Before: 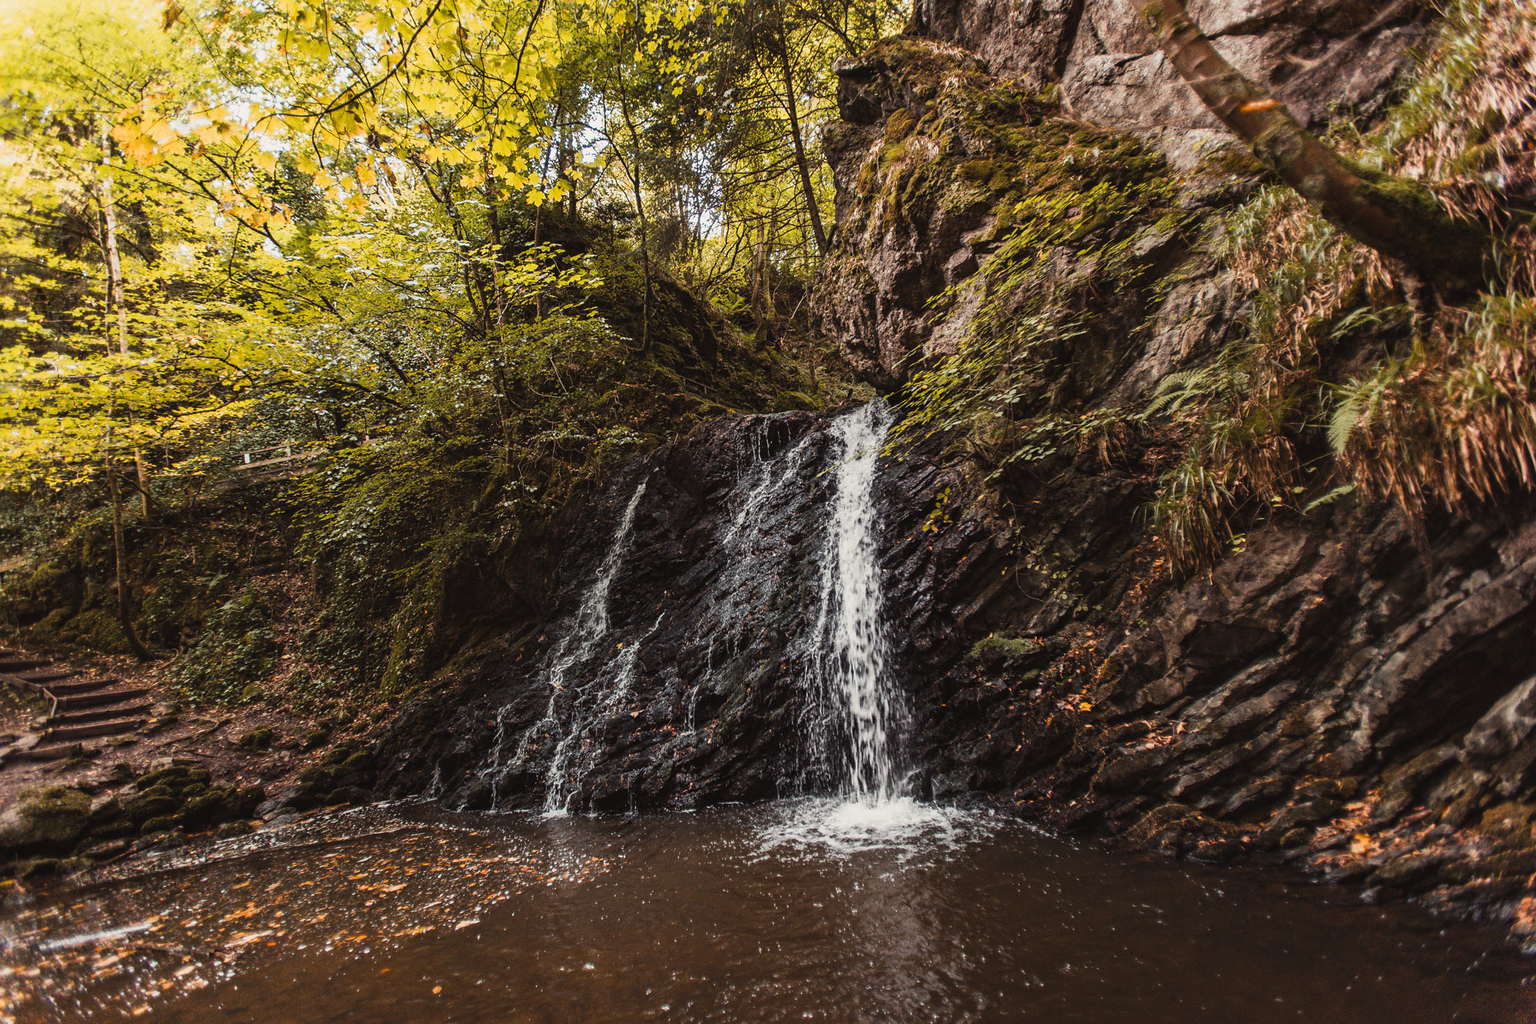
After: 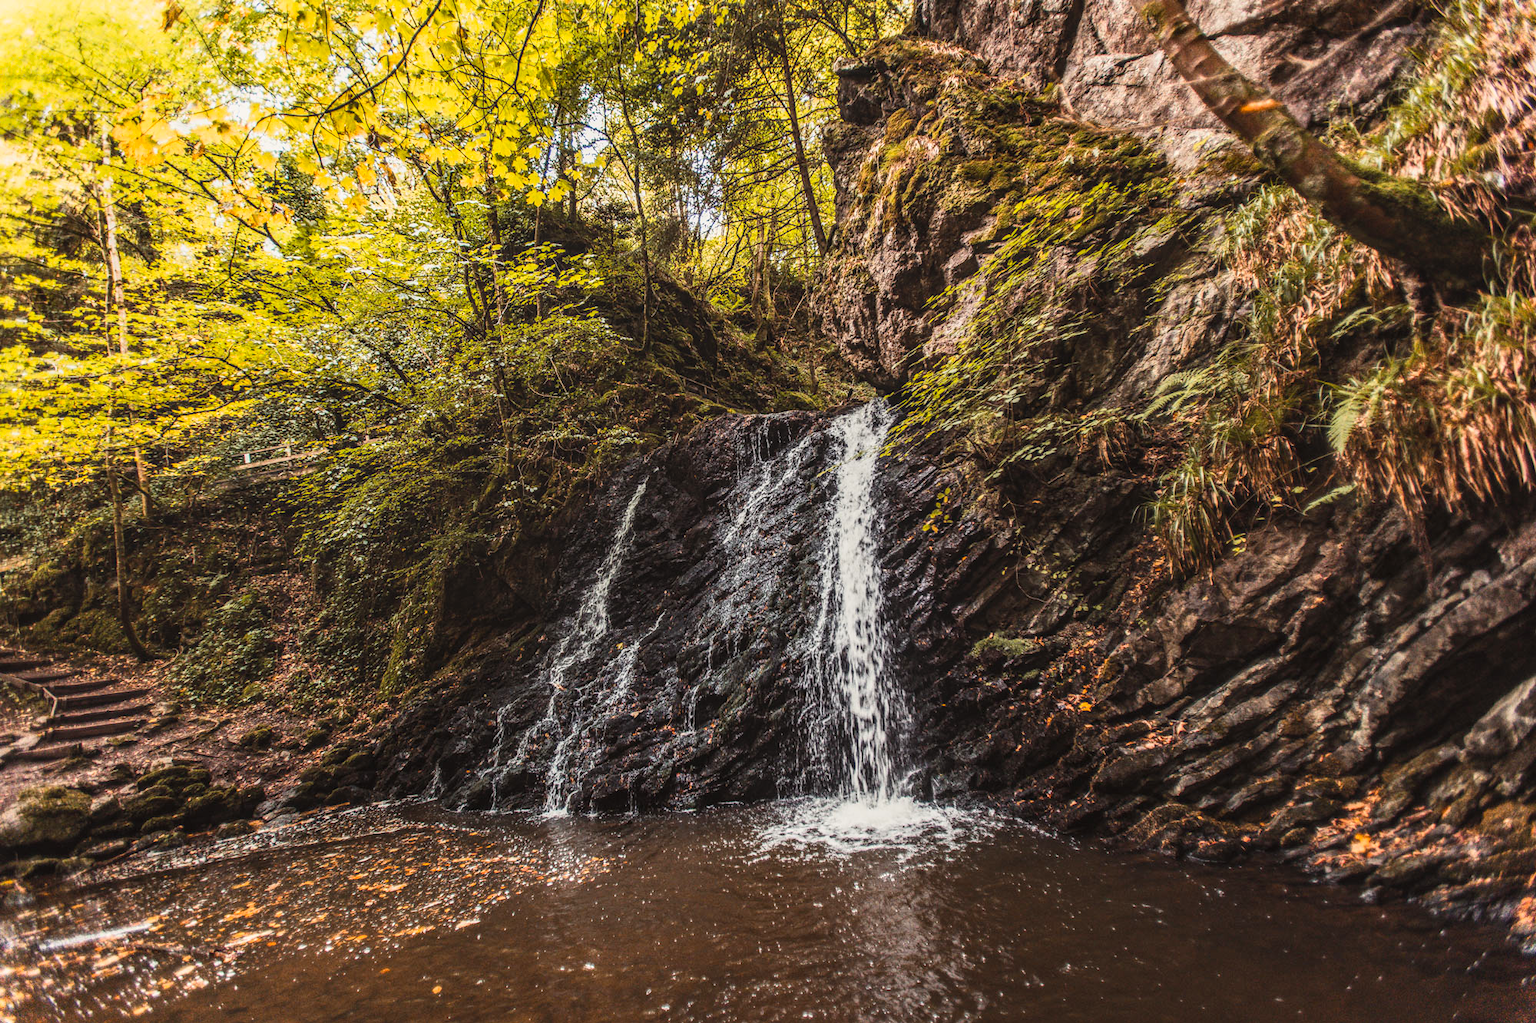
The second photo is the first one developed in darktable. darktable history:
contrast brightness saturation: contrast 0.2, brightness 0.16, saturation 0.22
local contrast: highlights 0%, shadows 0%, detail 133%
